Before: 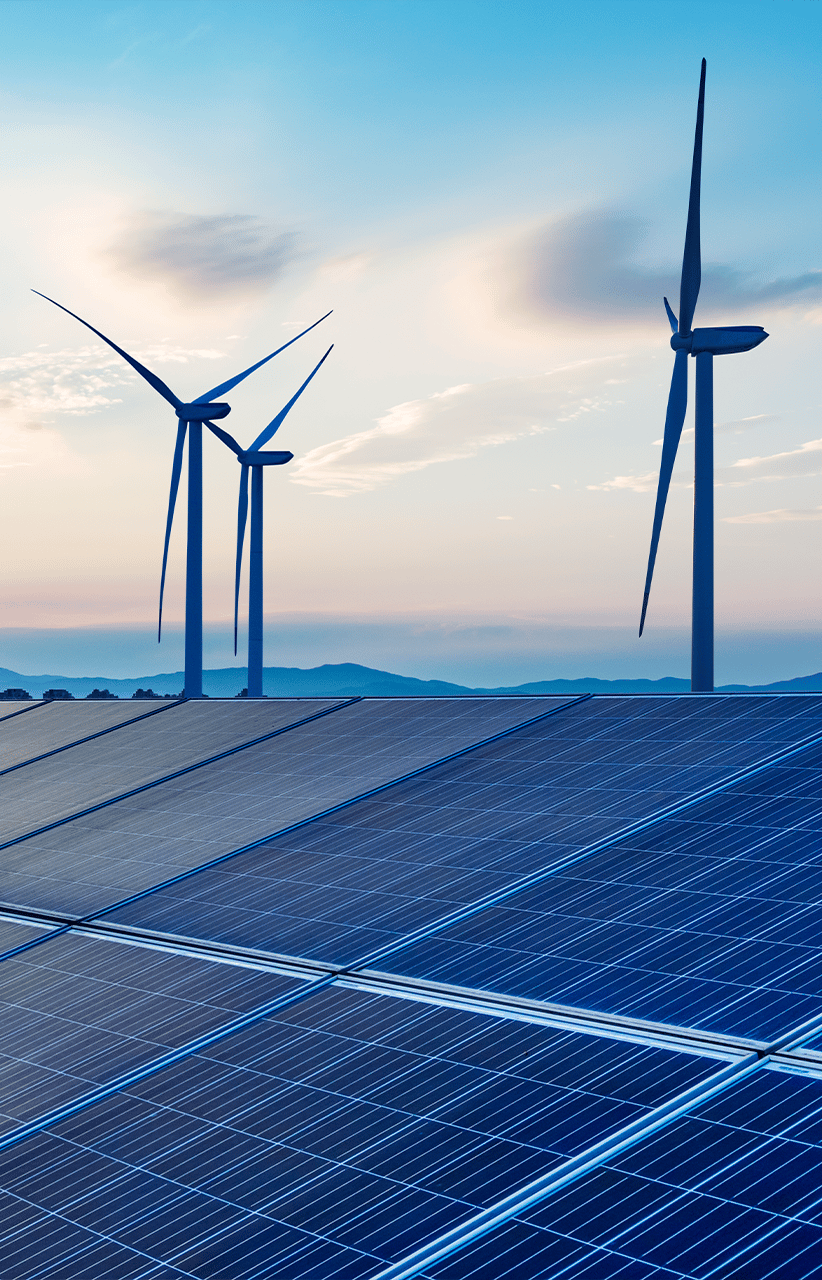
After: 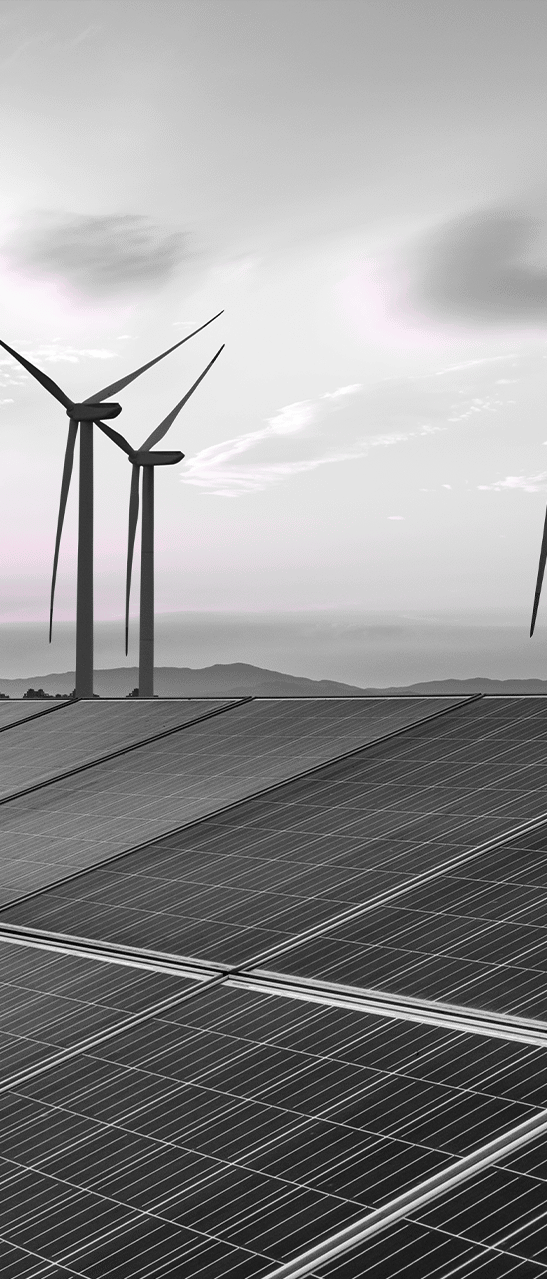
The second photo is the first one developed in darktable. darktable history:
crop and rotate: left 13.342%, right 19.991%
white balance: red 1.042, blue 1.17
color zones: curves: ch1 [(0, 0.831) (0.08, 0.771) (0.157, 0.268) (0.241, 0.207) (0.562, -0.005) (0.714, -0.013) (0.876, 0.01) (1, 0.831)]
